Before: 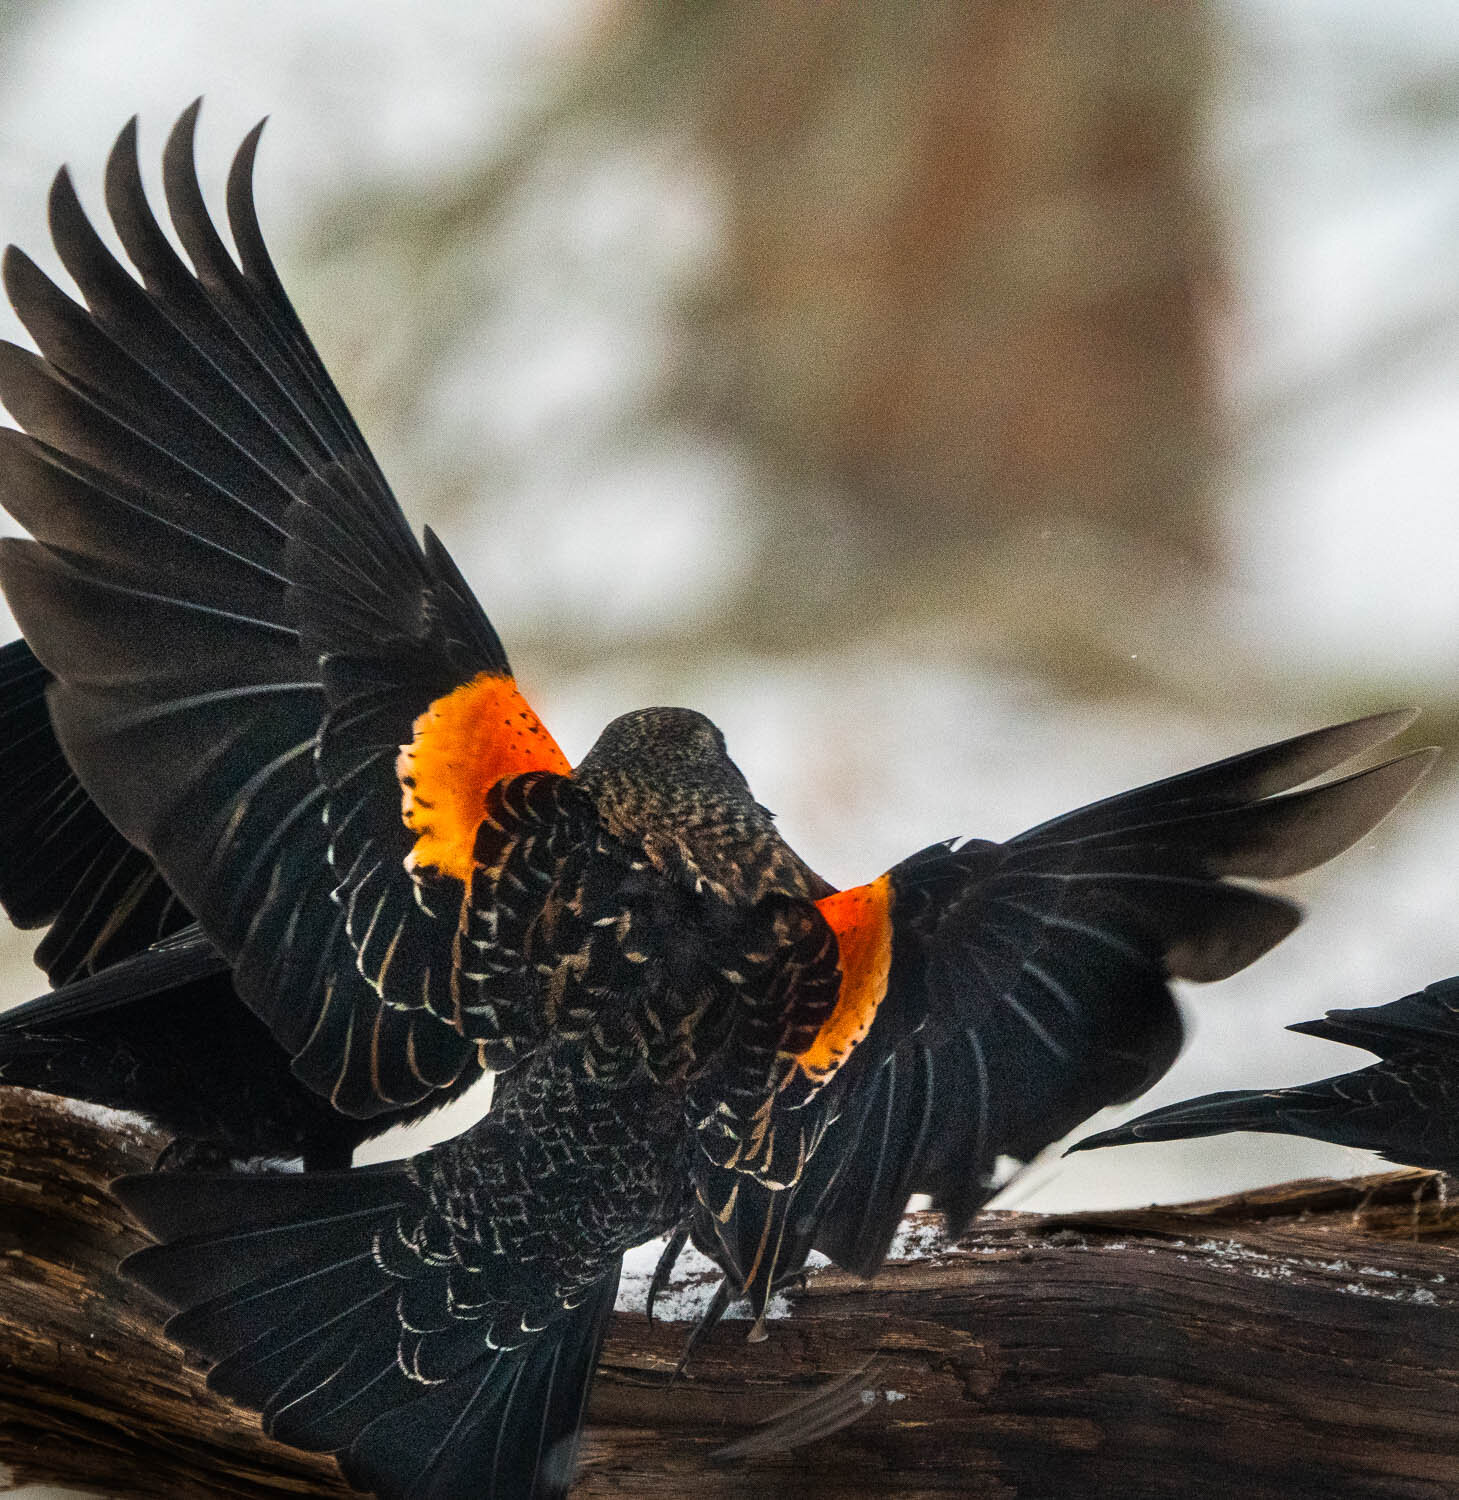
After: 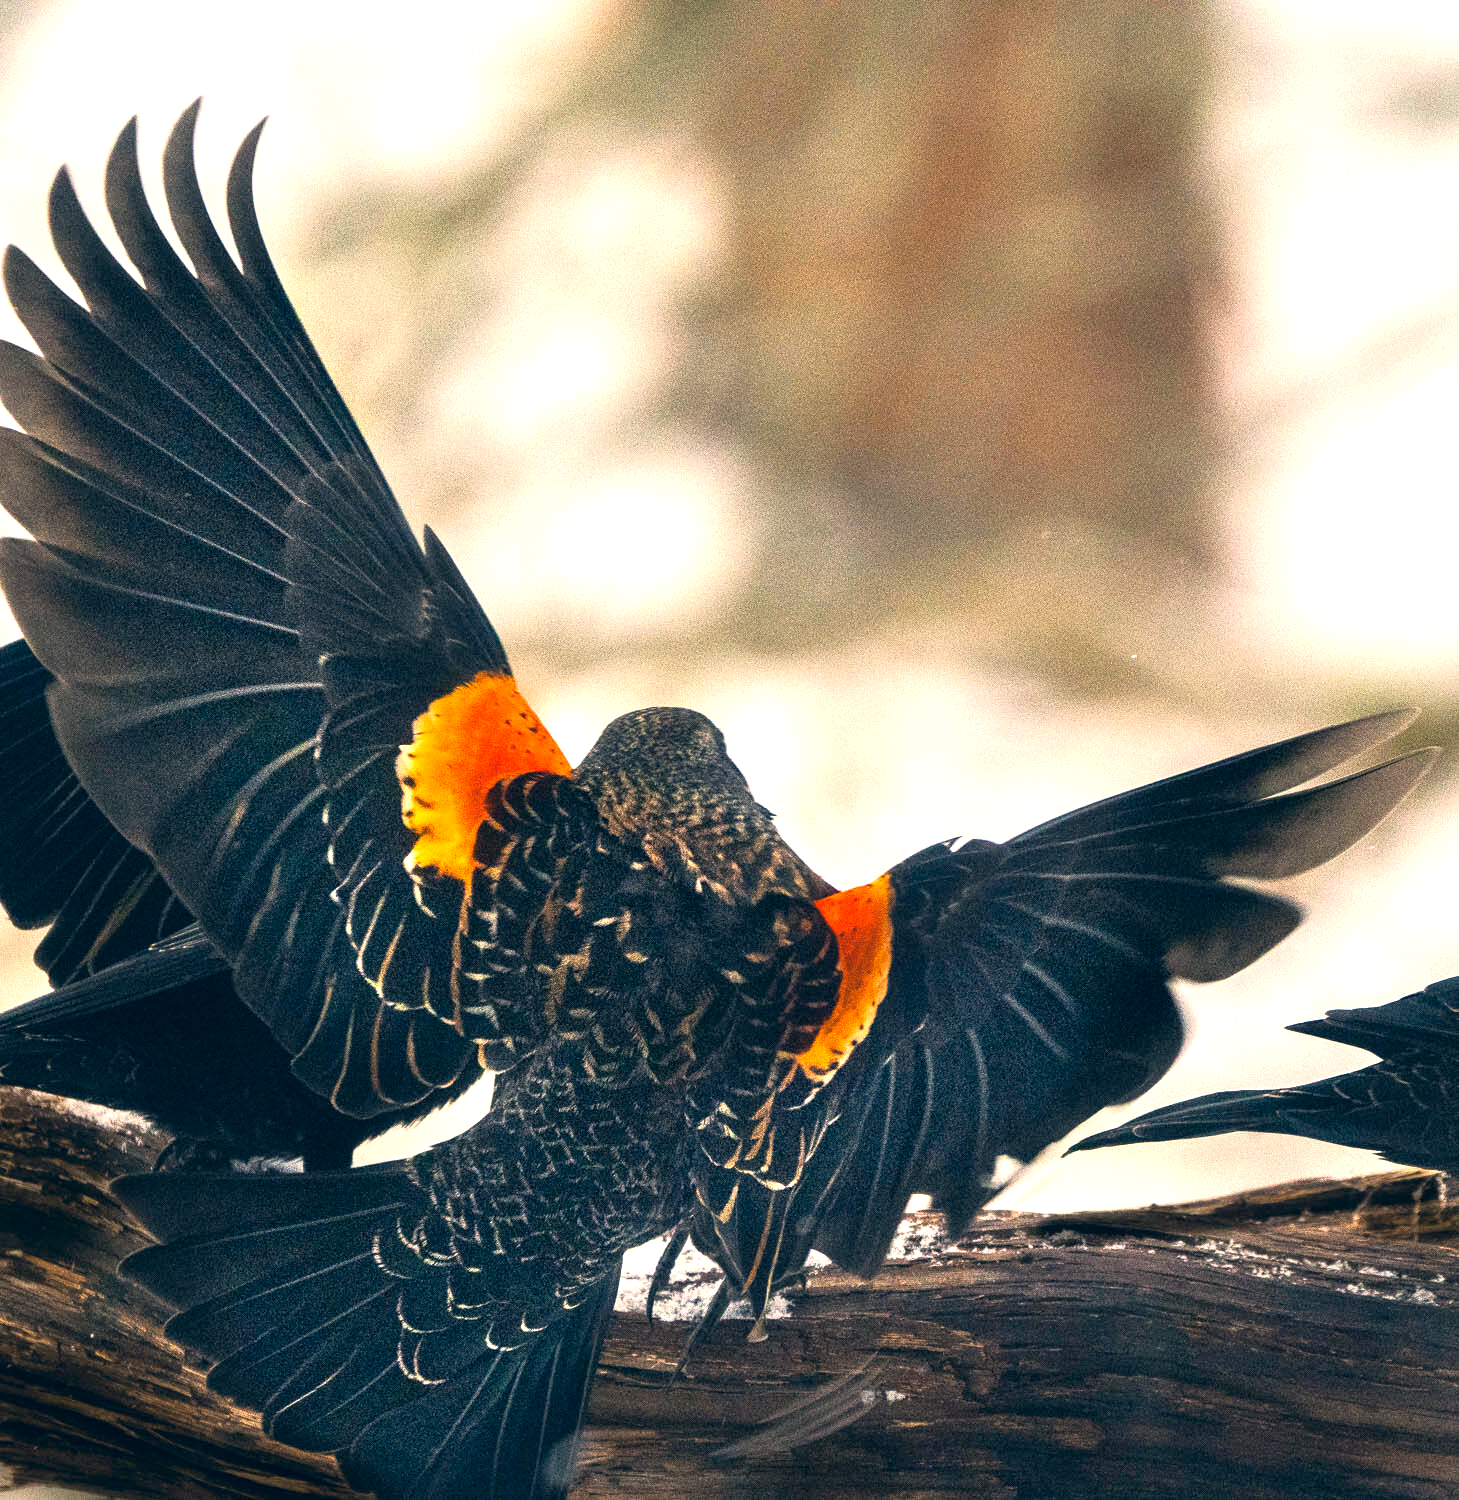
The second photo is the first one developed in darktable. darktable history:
color correction: highlights a* 10.31, highlights b* 14.04, shadows a* -9.88, shadows b* -14.91
exposure: black level correction 0, exposure 0.898 EV, compensate highlight preservation false
